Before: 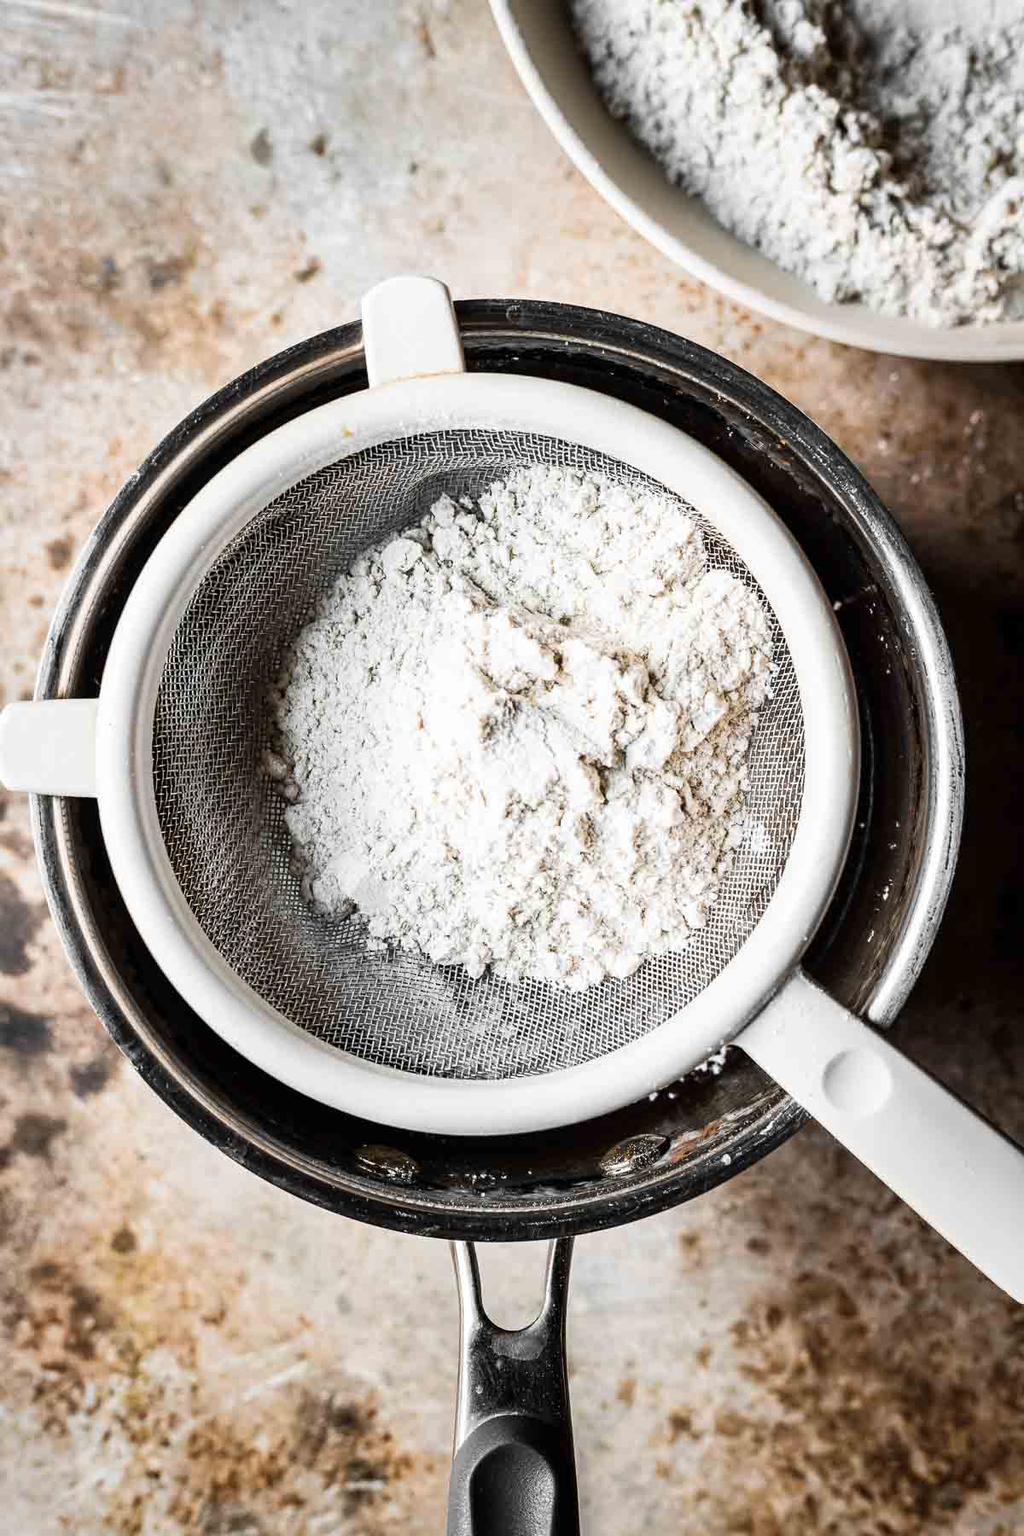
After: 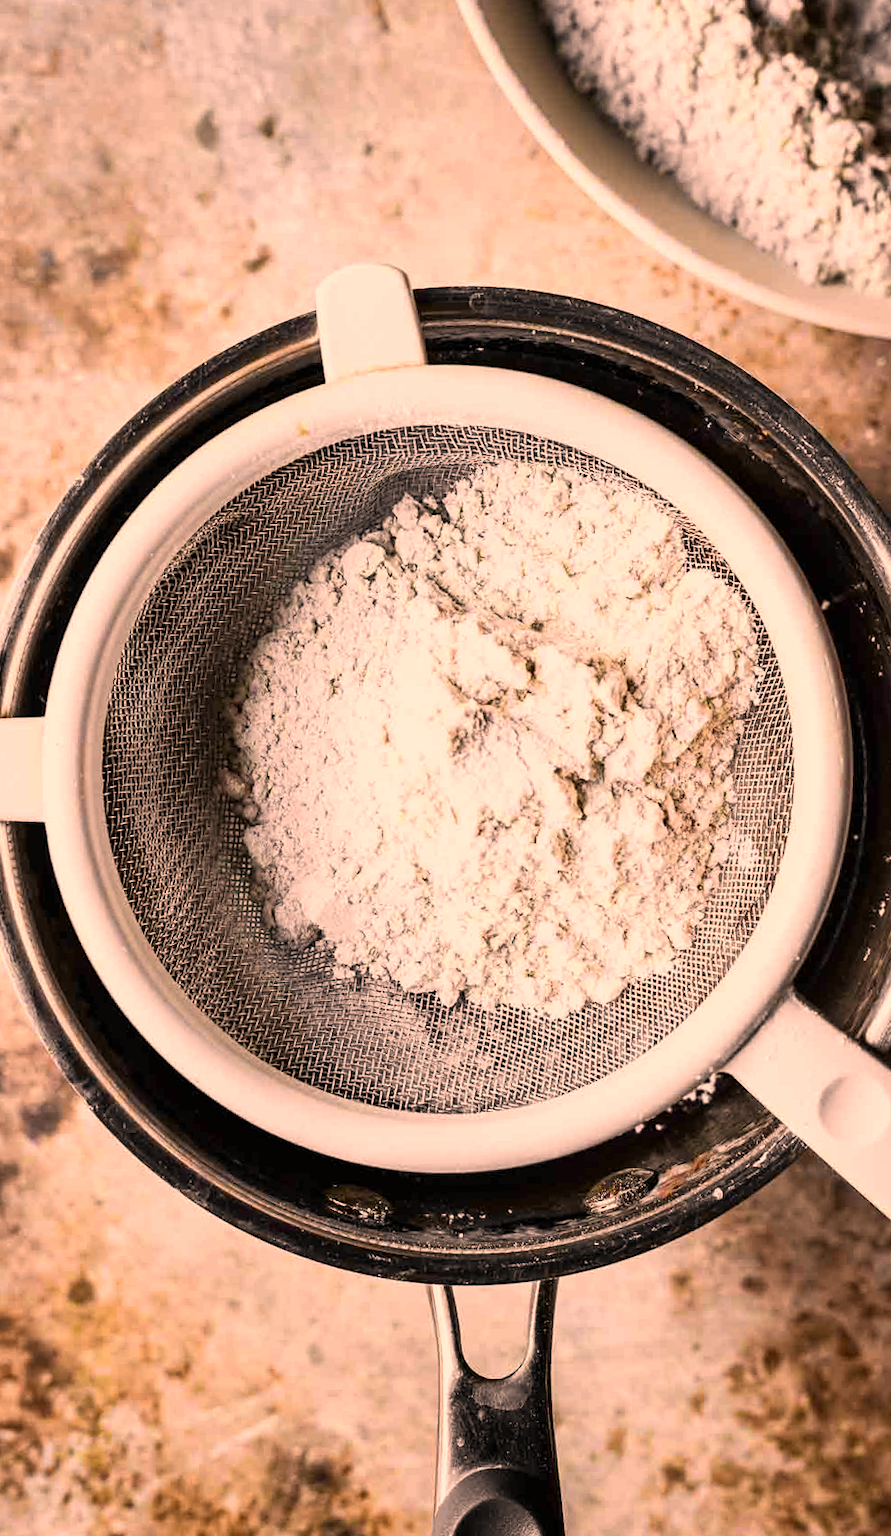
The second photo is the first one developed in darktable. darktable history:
exposure: exposure -0.021 EV, compensate highlight preservation false
crop and rotate: angle 1°, left 4.281%, top 0.642%, right 11.383%, bottom 2.486%
color correction: highlights a* 21.88, highlights b* 22.25
